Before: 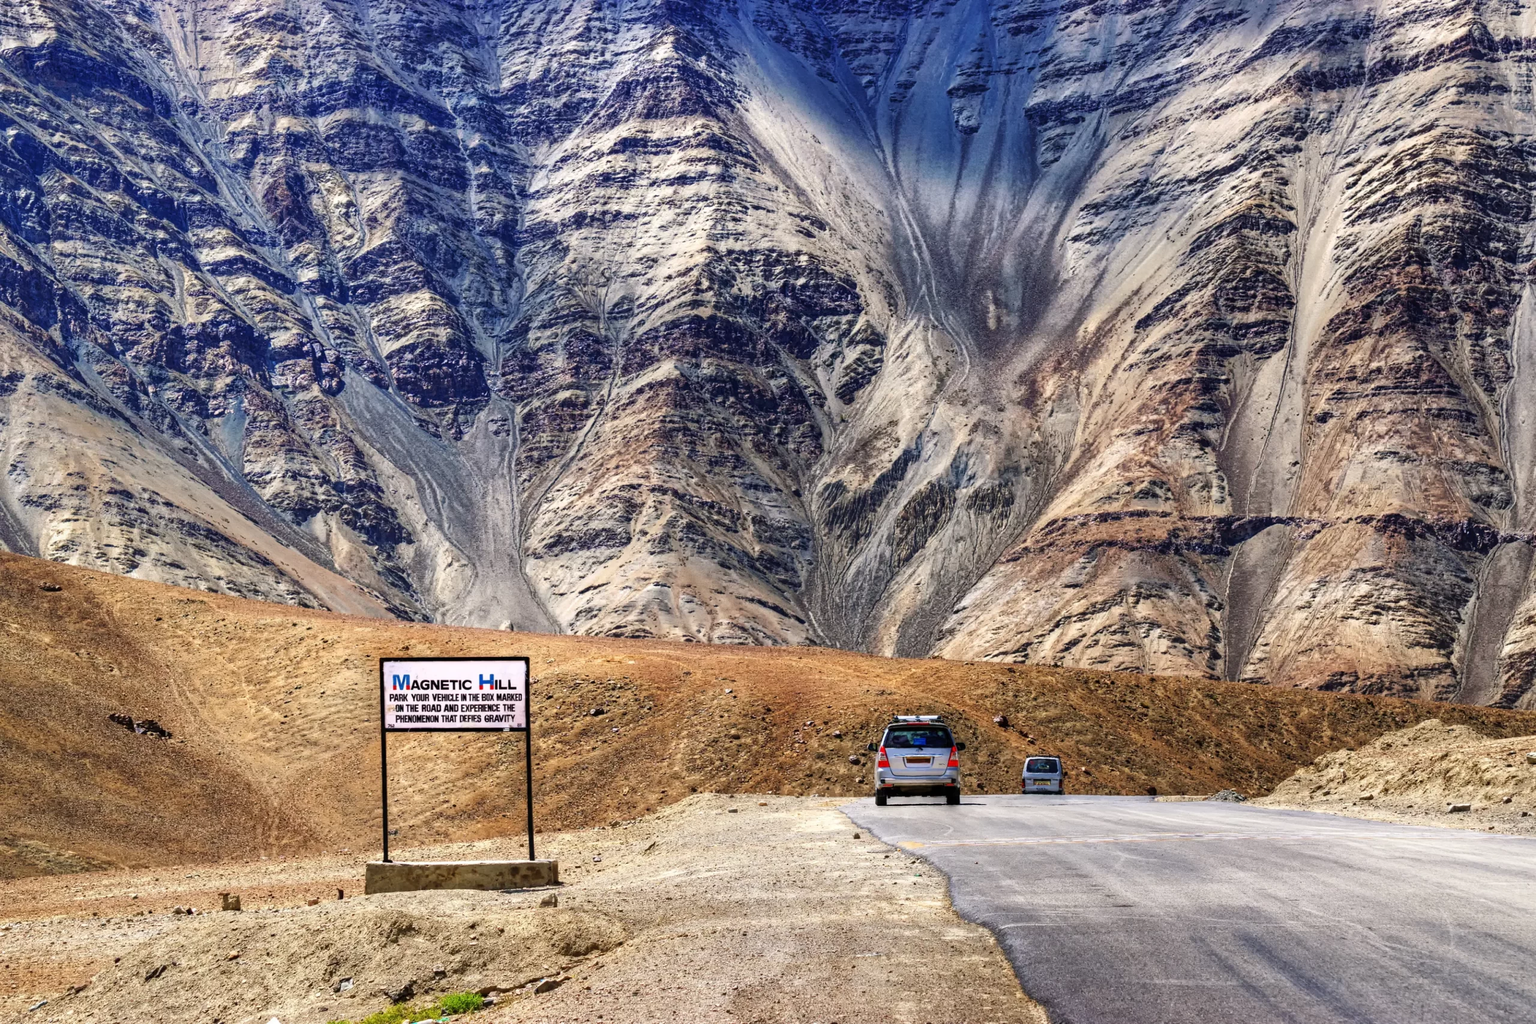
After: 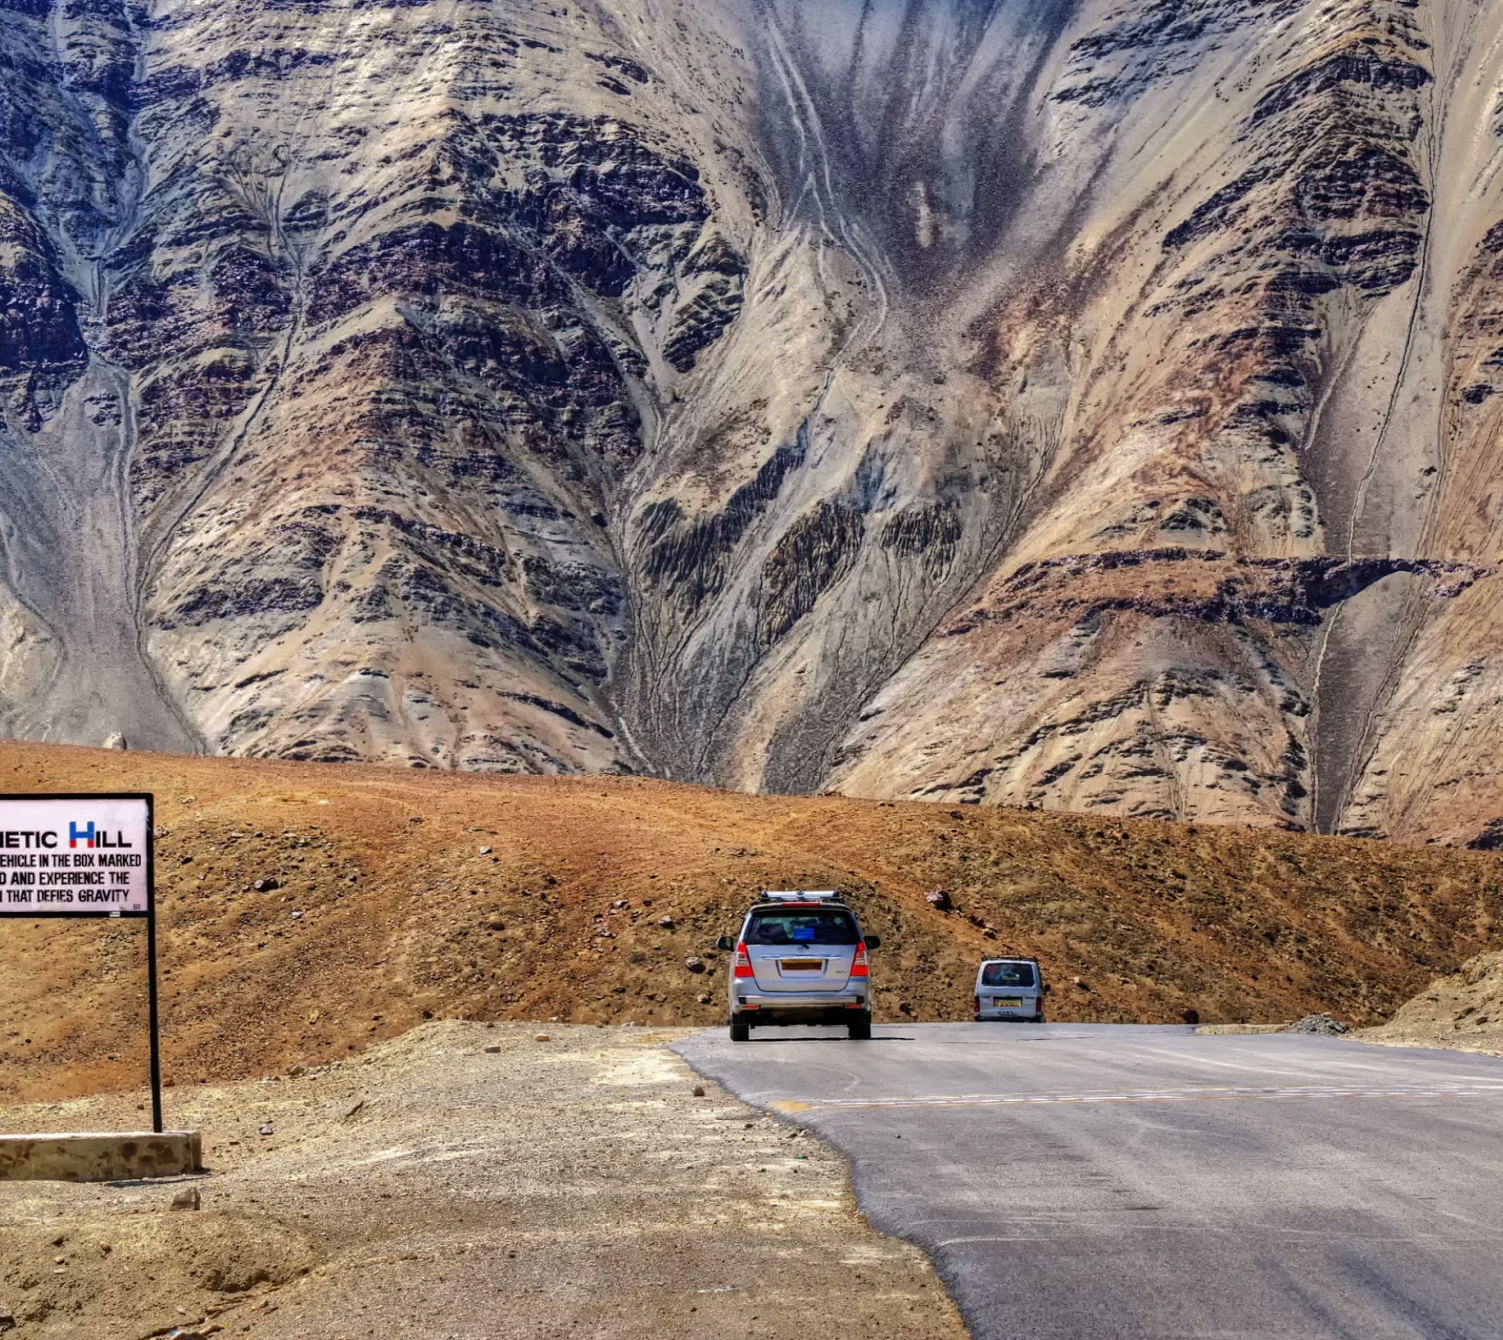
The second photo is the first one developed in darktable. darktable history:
shadows and highlights: shadows -19.37, highlights -73.29
crop and rotate: left 28.514%, top 17.725%, right 12.743%, bottom 3.728%
